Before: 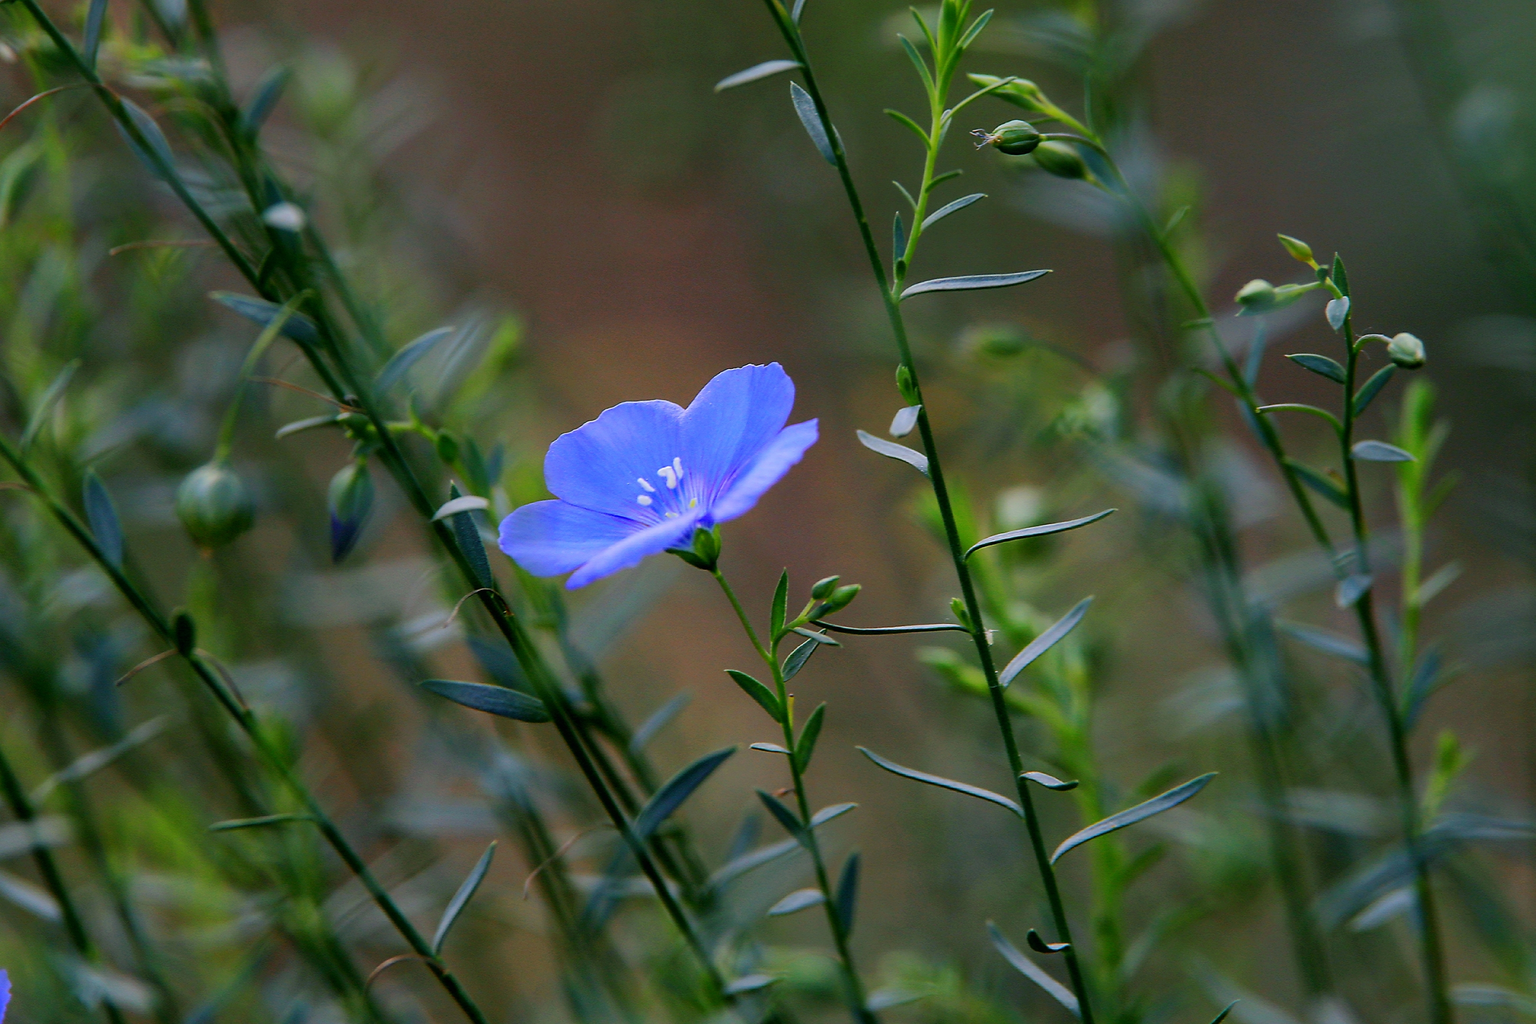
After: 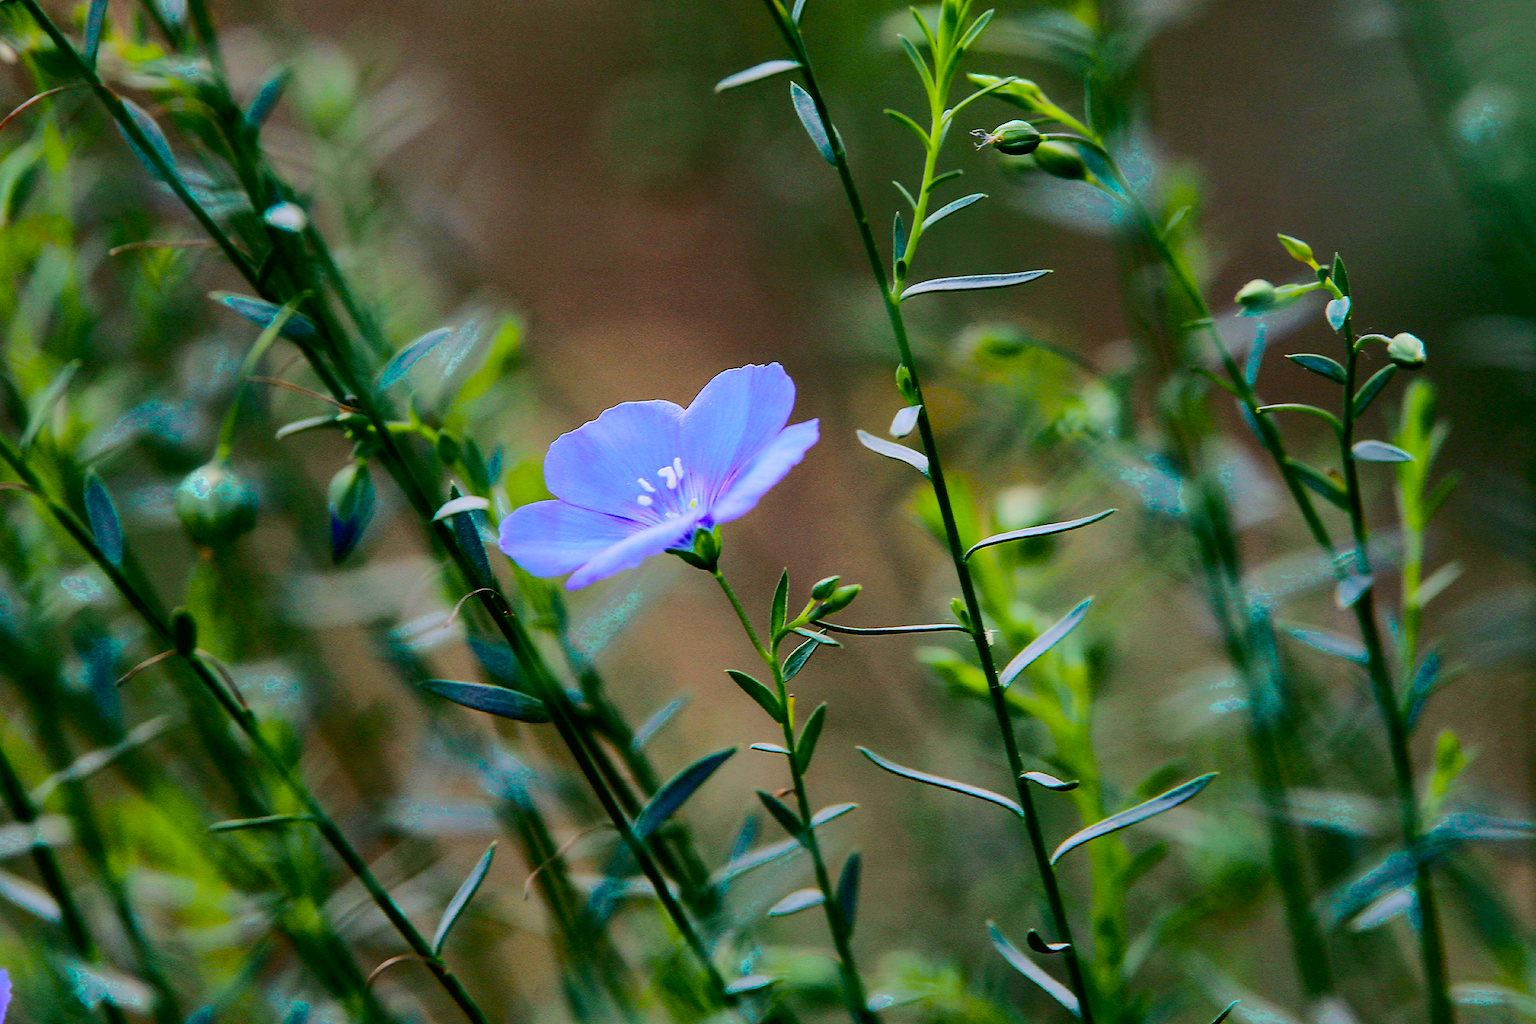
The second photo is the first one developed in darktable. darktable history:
tone curve: curves: ch0 [(0, 0.011) (0.104, 0.085) (0.236, 0.234) (0.398, 0.507) (0.498, 0.621) (0.65, 0.757) (0.835, 0.883) (1, 0.961)]; ch1 [(0, 0) (0.353, 0.344) (0.43, 0.401) (0.479, 0.476) (0.502, 0.502) (0.54, 0.542) (0.602, 0.613) (0.638, 0.668) (0.693, 0.727) (1, 1)]; ch2 [(0, 0) (0.34, 0.314) (0.434, 0.43) (0.5, 0.506) (0.521, 0.54) (0.54, 0.56) (0.595, 0.613) (0.644, 0.729) (1, 1)], color space Lab, independent channels, preserve colors none
exposure: black level correction 0.007, exposure 0.093 EV, compensate highlight preservation false
color zones: curves: ch0 [(0.25, 0.5) (0.423, 0.5) (0.443, 0.5) (0.521, 0.756) (0.568, 0.5) (0.576, 0.5) (0.75, 0.5)]; ch1 [(0.25, 0.5) (0.423, 0.5) (0.443, 0.5) (0.539, 0.873) (0.624, 0.565) (0.631, 0.5) (0.75, 0.5)]
